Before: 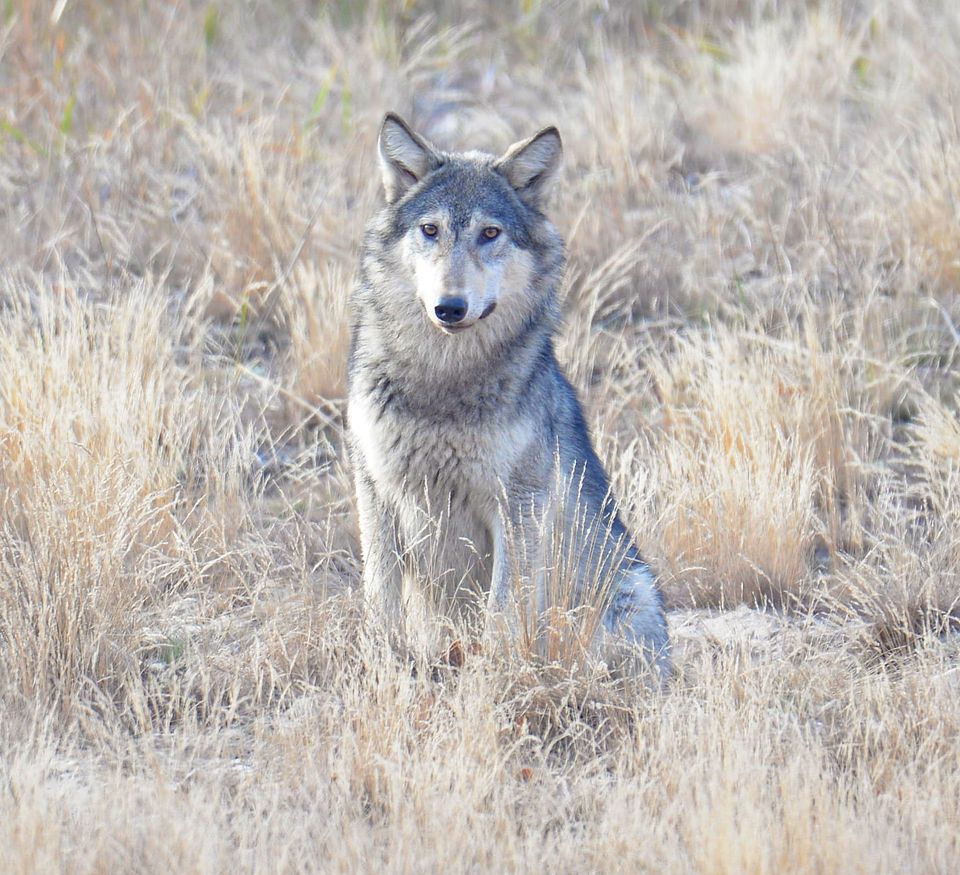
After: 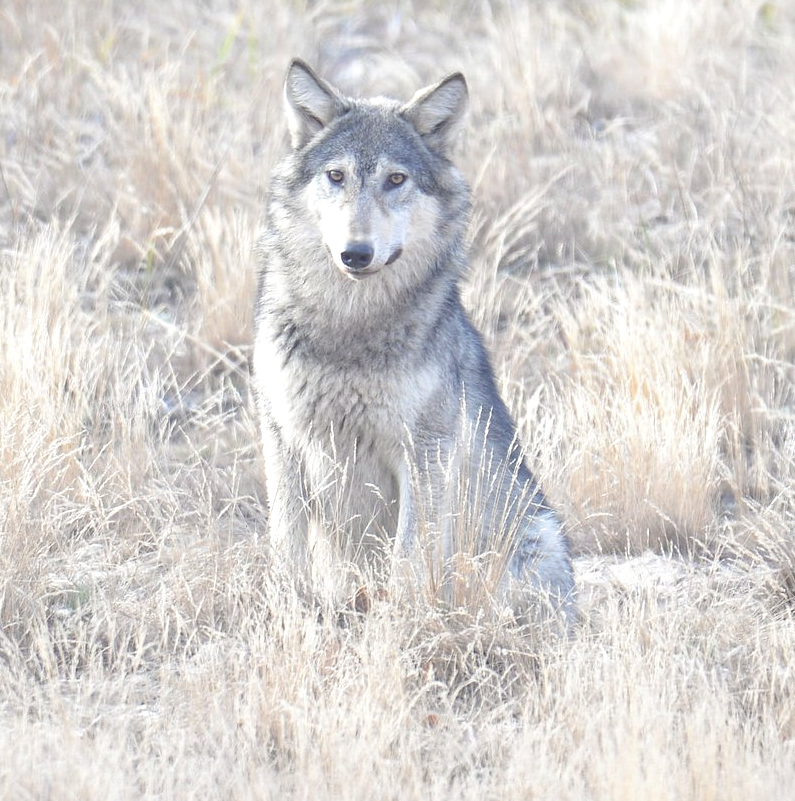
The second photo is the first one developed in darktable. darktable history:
color correction: saturation 0.5
contrast brightness saturation: contrast -0.28
exposure: black level correction -0.005, exposure 1.002 EV, compensate highlight preservation false
crop: left 9.807%, top 6.259%, right 7.334%, bottom 2.177%
